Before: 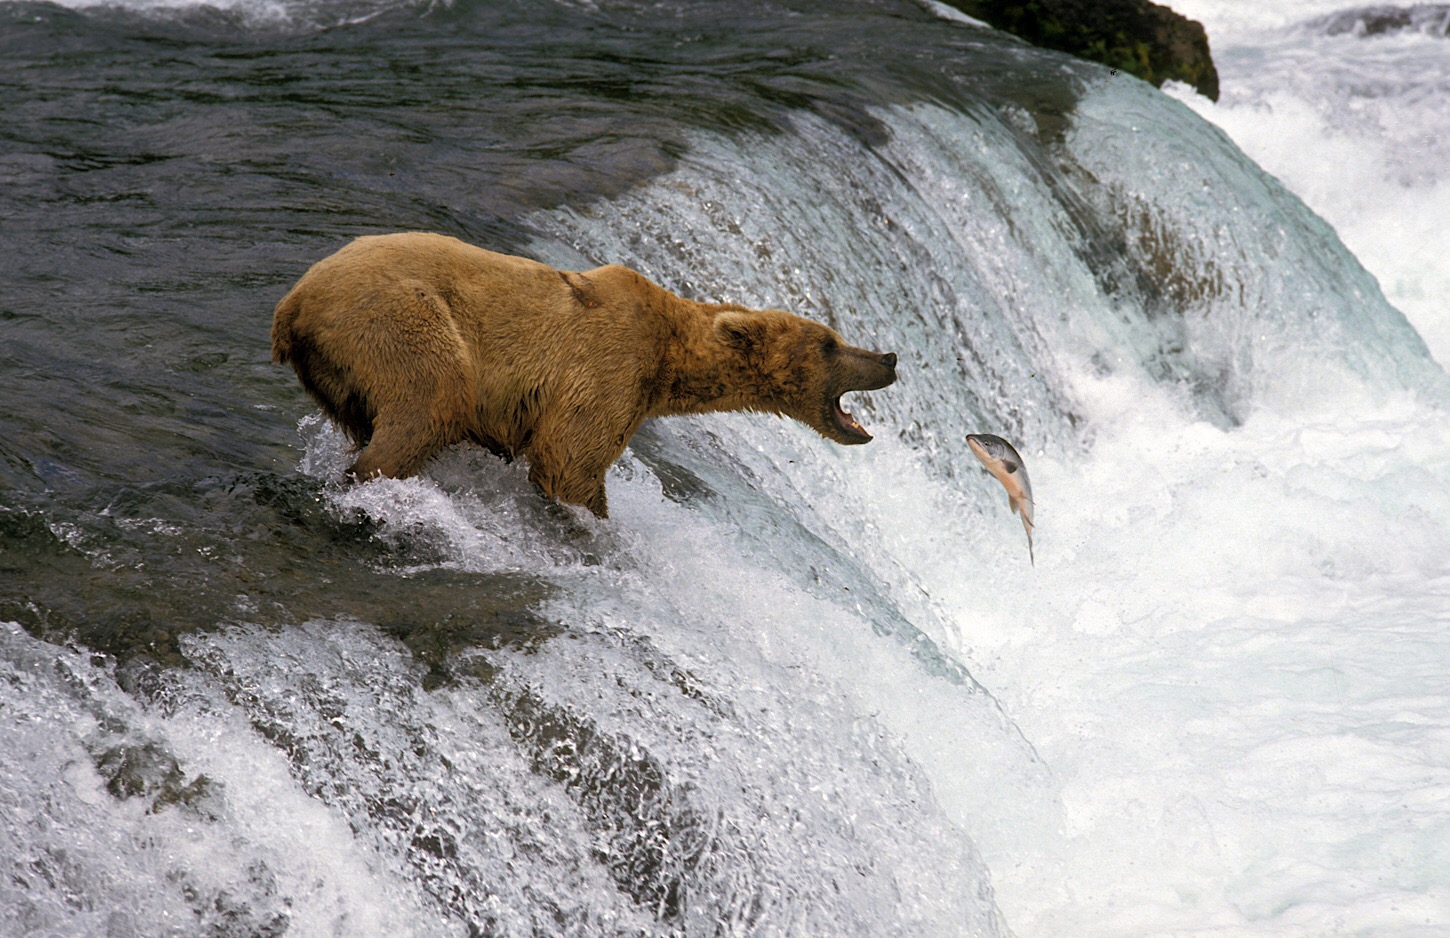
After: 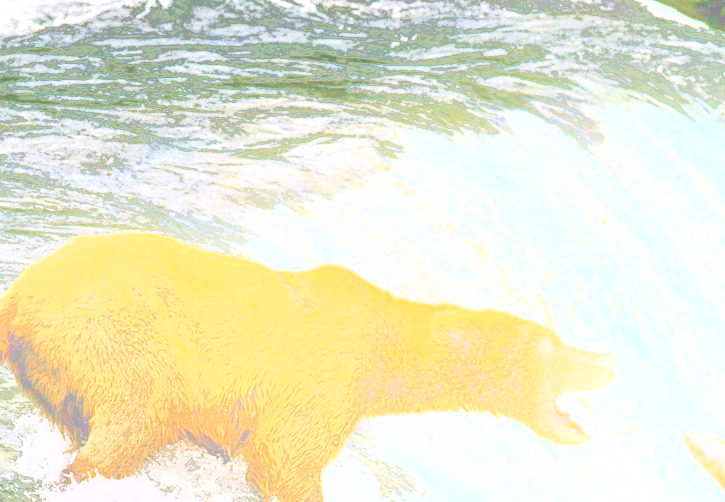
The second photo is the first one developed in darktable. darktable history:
color balance rgb: linear chroma grading › shadows 32%, linear chroma grading › global chroma -2%, linear chroma grading › mid-tones 4%, perceptual saturation grading › global saturation -2%, perceptual saturation grading › highlights -8%, perceptual saturation grading › mid-tones 8%, perceptual saturation grading › shadows 4%, perceptual brilliance grading › highlights 8%, perceptual brilliance grading › mid-tones 4%, perceptual brilliance grading › shadows 2%, global vibrance 16%, saturation formula JzAzBz (2021)
crop: left 19.556%, right 30.401%, bottom 46.458%
exposure: exposure 3 EV, compensate highlight preservation false
white balance: emerald 1
local contrast: on, module defaults
bloom: on, module defaults
fill light: exposure -0.73 EV, center 0.69, width 2.2
